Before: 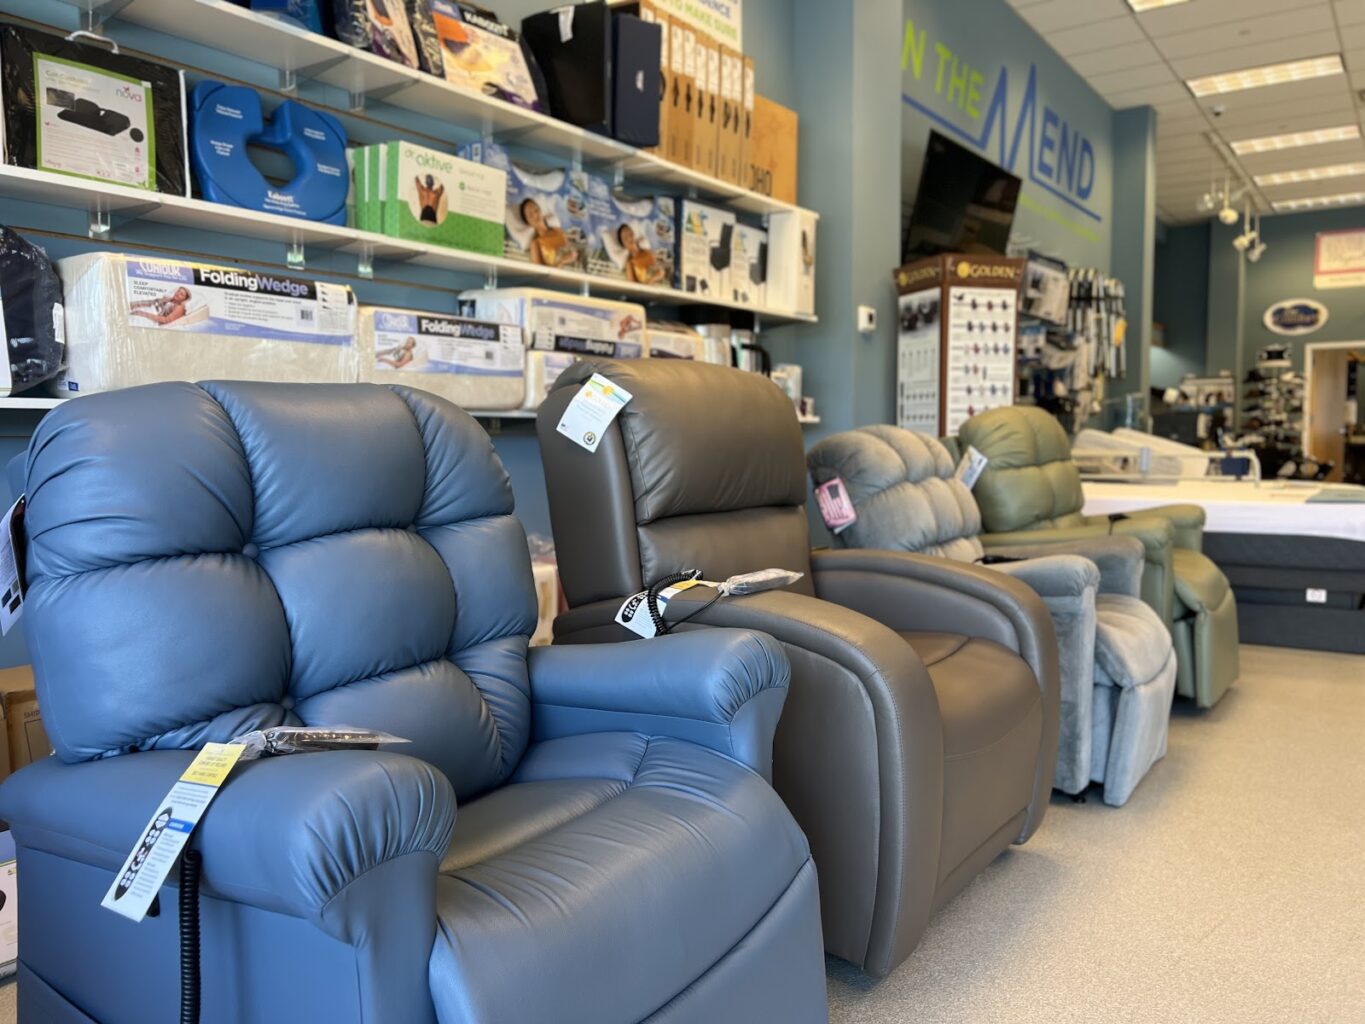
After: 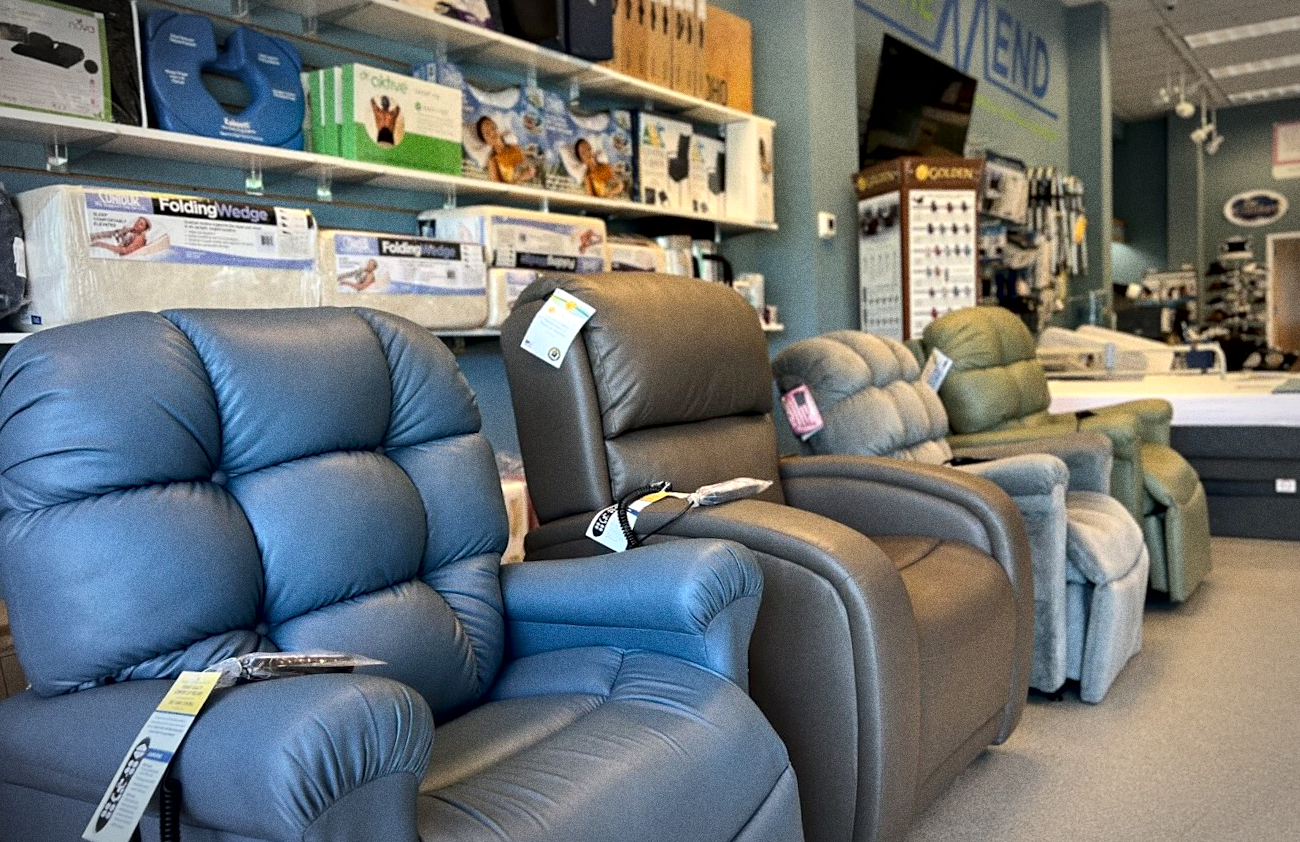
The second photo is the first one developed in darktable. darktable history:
crop: left 1.507%, top 6.147%, right 1.379%, bottom 6.637%
contrast equalizer: y [[0.524, 0.538, 0.547, 0.548, 0.538, 0.524], [0.5 ×6], [0.5 ×6], [0 ×6], [0 ×6]]
grain: coarseness 0.09 ISO, strength 40%
vignetting: automatic ratio true
rotate and perspective: rotation -2°, crop left 0.022, crop right 0.978, crop top 0.049, crop bottom 0.951
sharpen: amount 0.2
